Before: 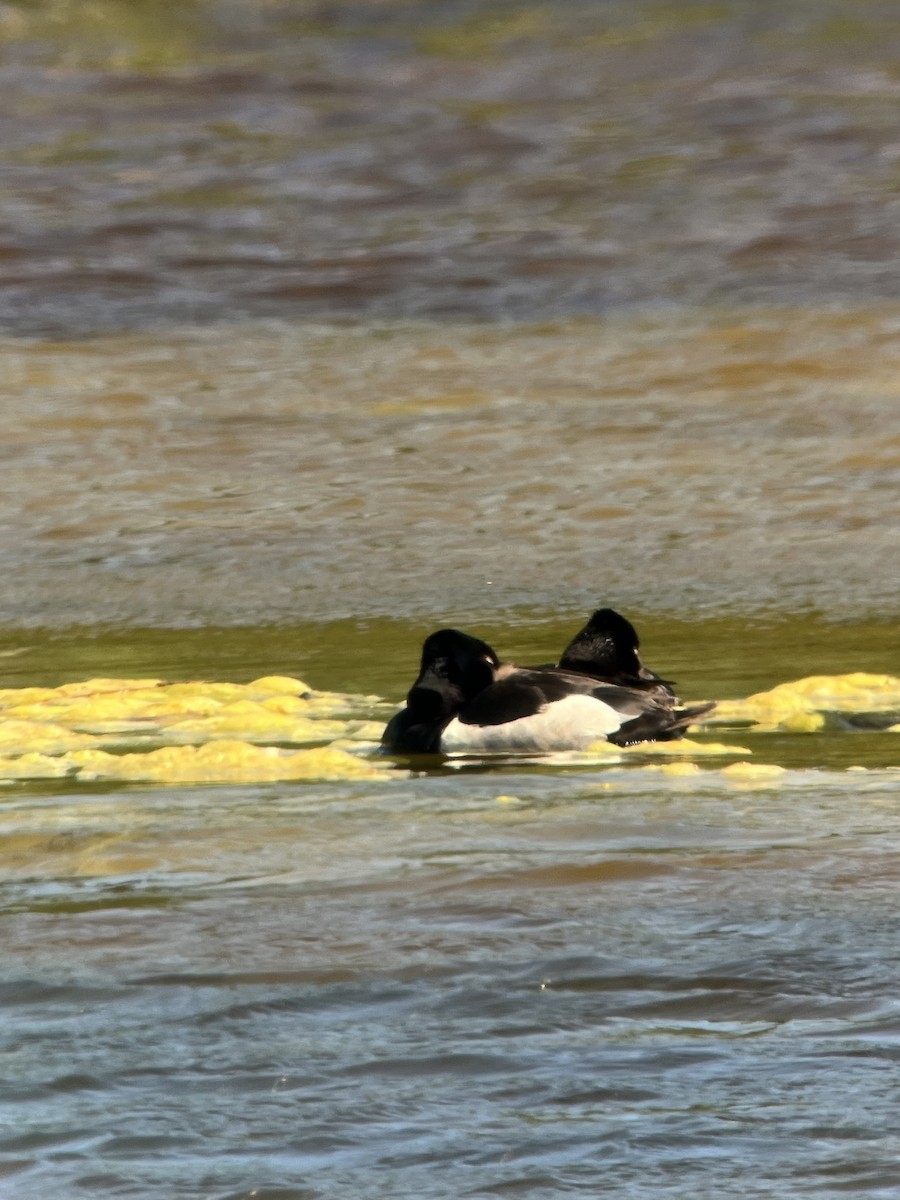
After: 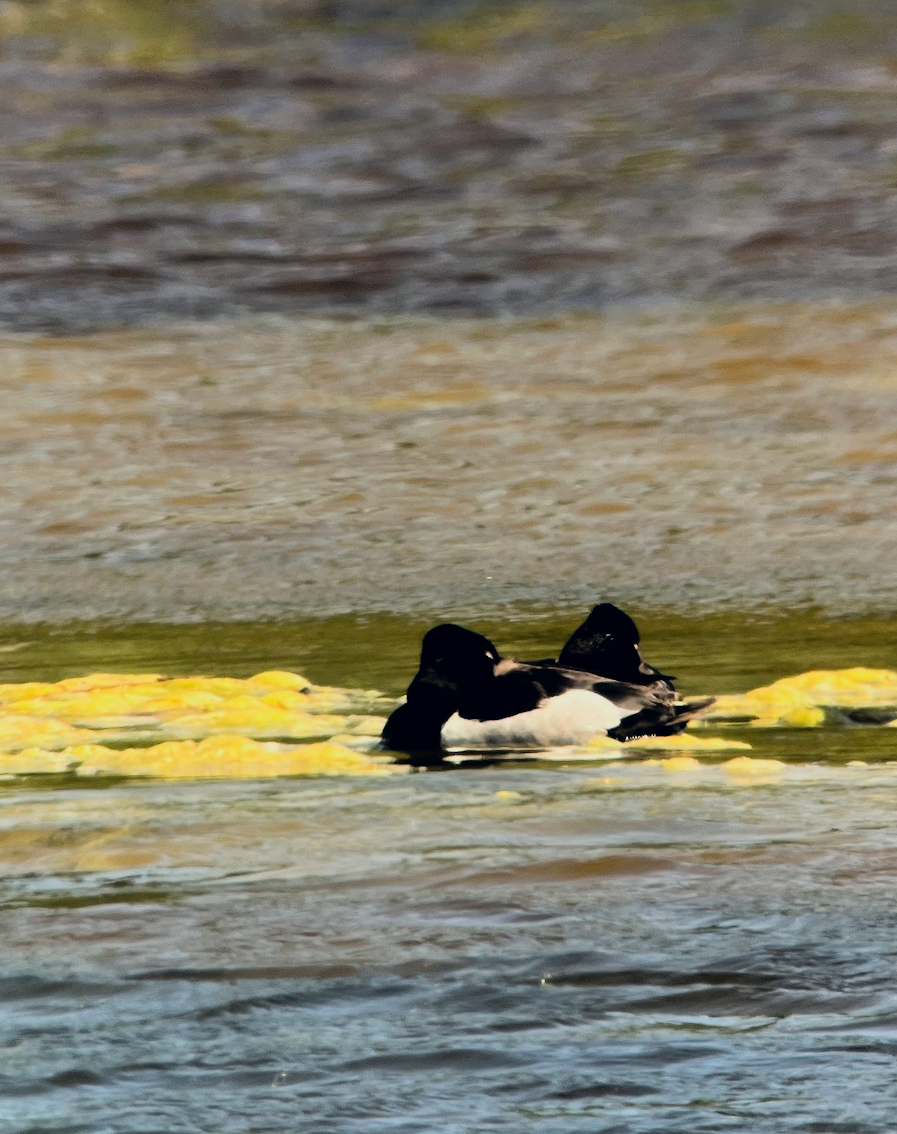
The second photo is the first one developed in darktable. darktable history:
color correction: highlights a* 0.207, highlights b* 2.7, shadows a* -0.874, shadows b* -4.78
rgb levels: preserve colors max RGB
crop: top 0.448%, right 0.264%, bottom 5.045%
filmic rgb: black relative exposure -5 EV, hardness 2.88, contrast 1.4, highlights saturation mix -30%
